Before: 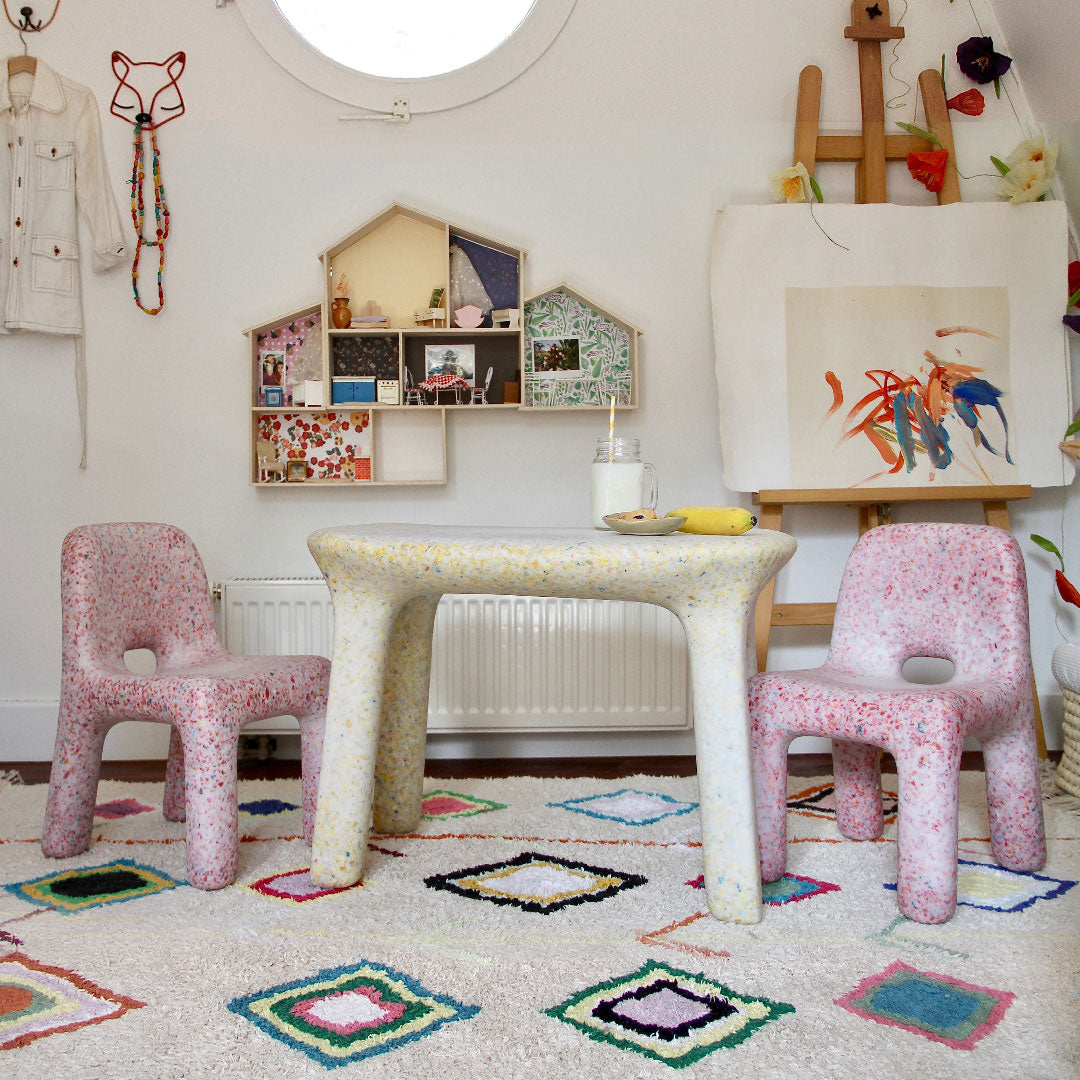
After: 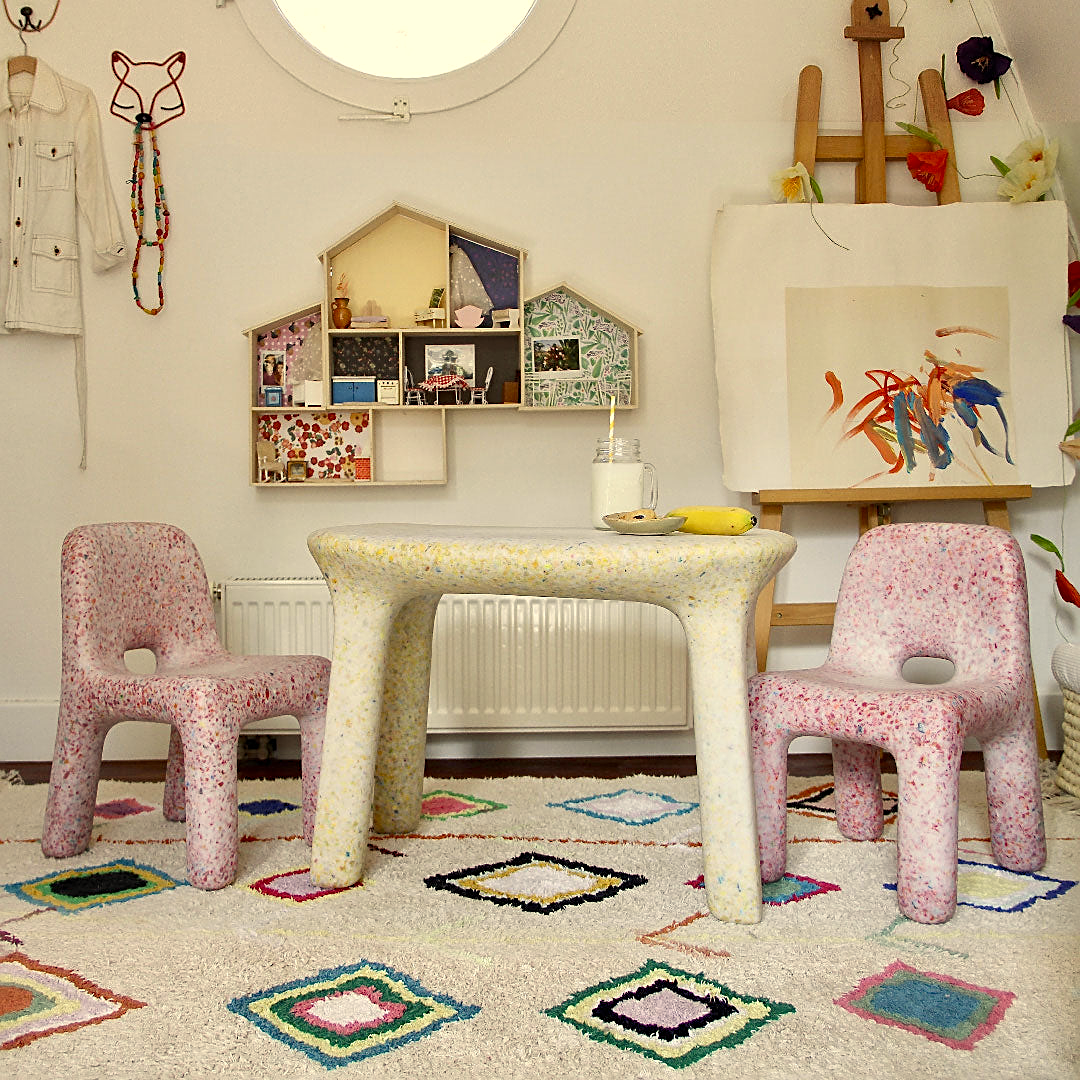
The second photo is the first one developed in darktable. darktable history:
exposure: compensate highlight preservation false
levels: levels [0, 0.492, 0.984]
color correction: highlights a* 1.36, highlights b* 18.15
sharpen: on, module defaults
